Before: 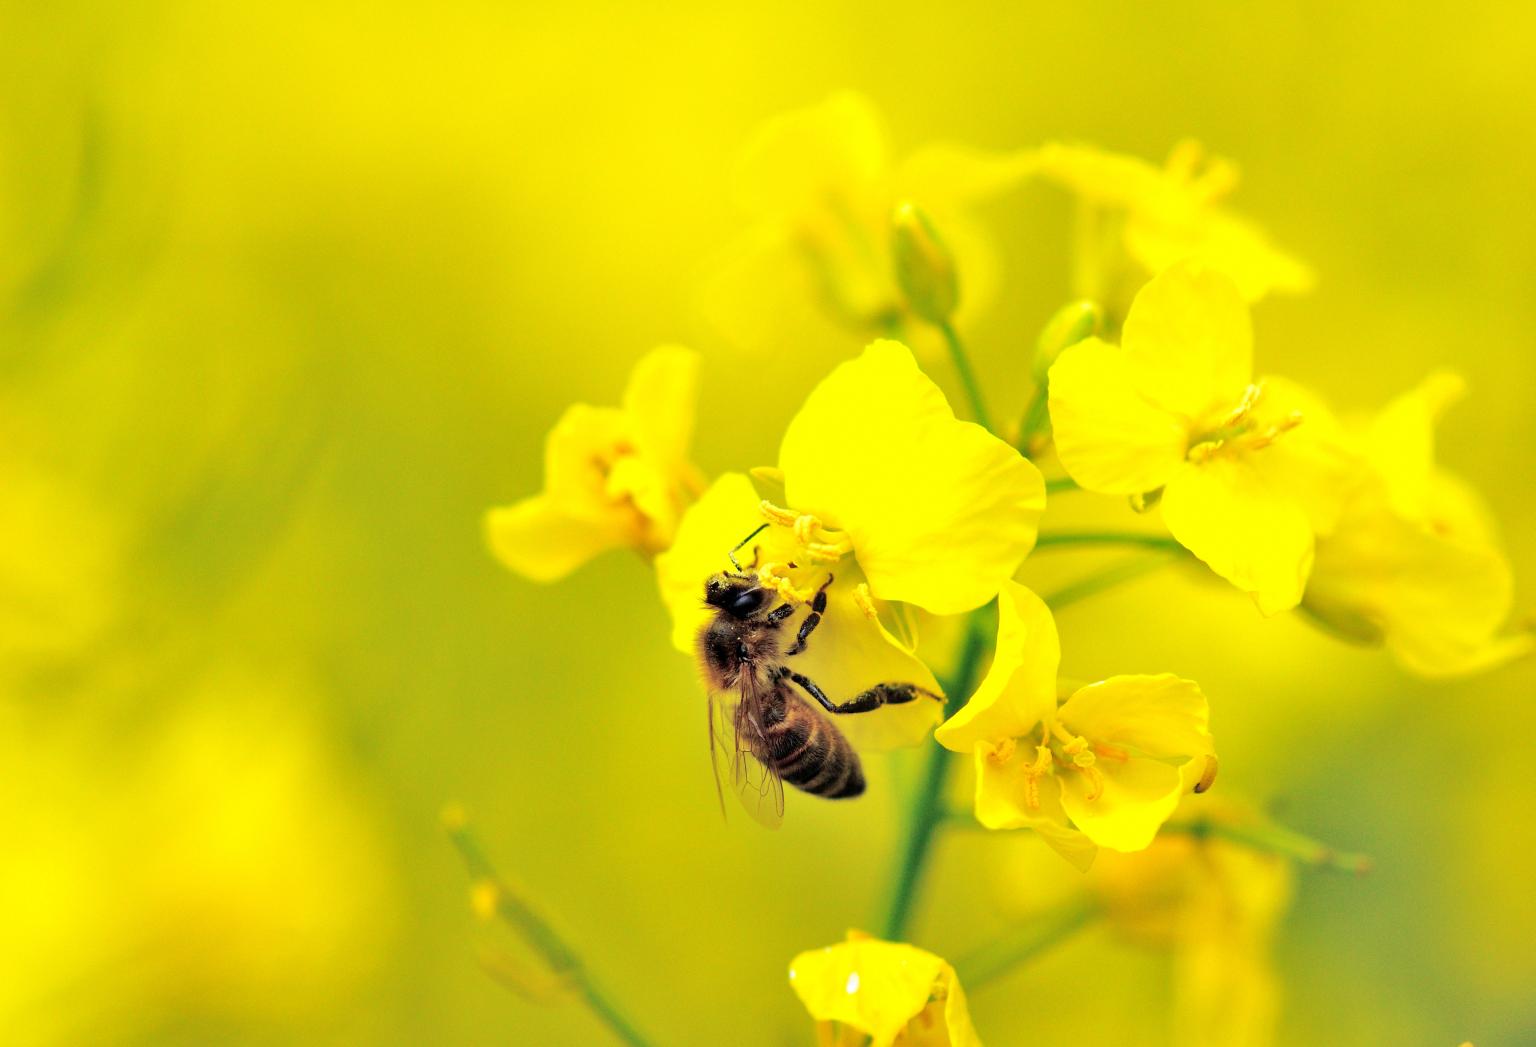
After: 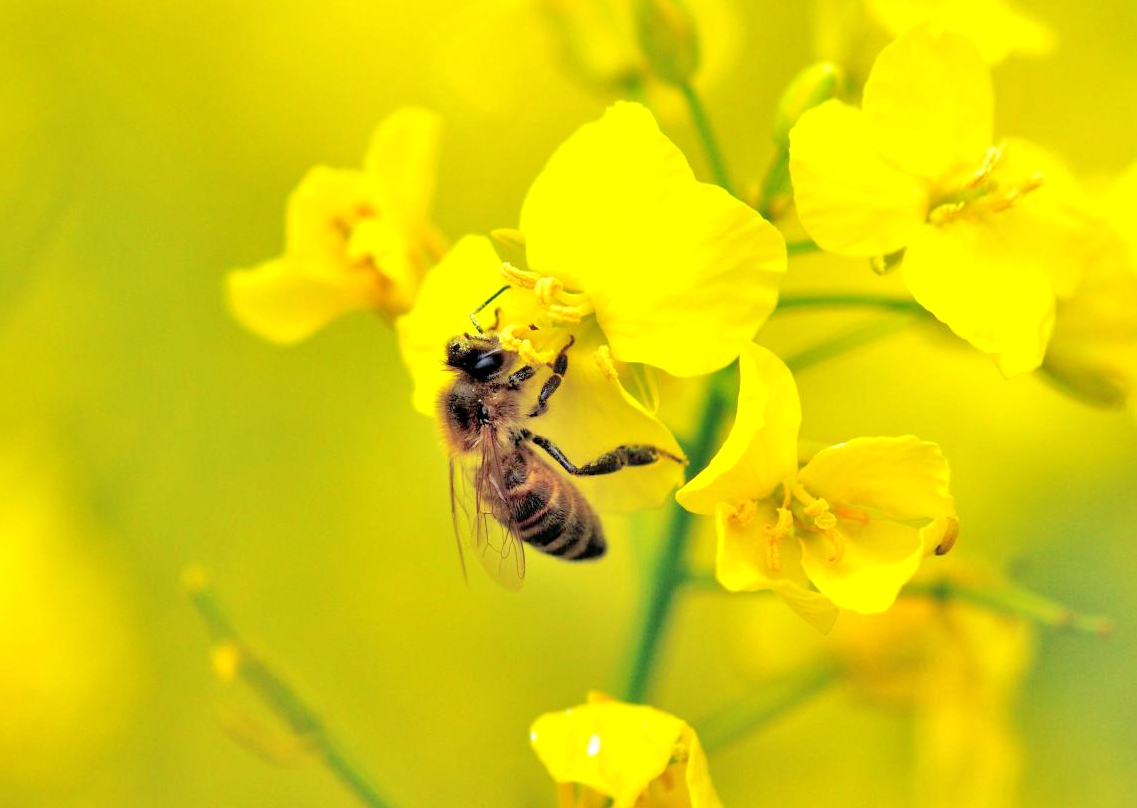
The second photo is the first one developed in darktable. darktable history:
crop: left 16.874%, top 22.815%, right 9.061%
tone equalizer: -7 EV 0.163 EV, -6 EV 0.637 EV, -5 EV 1.15 EV, -4 EV 1.35 EV, -3 EV 1.17 EV, -2 EV 0.6 EV, -1 EV 0.163 EV, luminance estimator HSV value / RGB max
